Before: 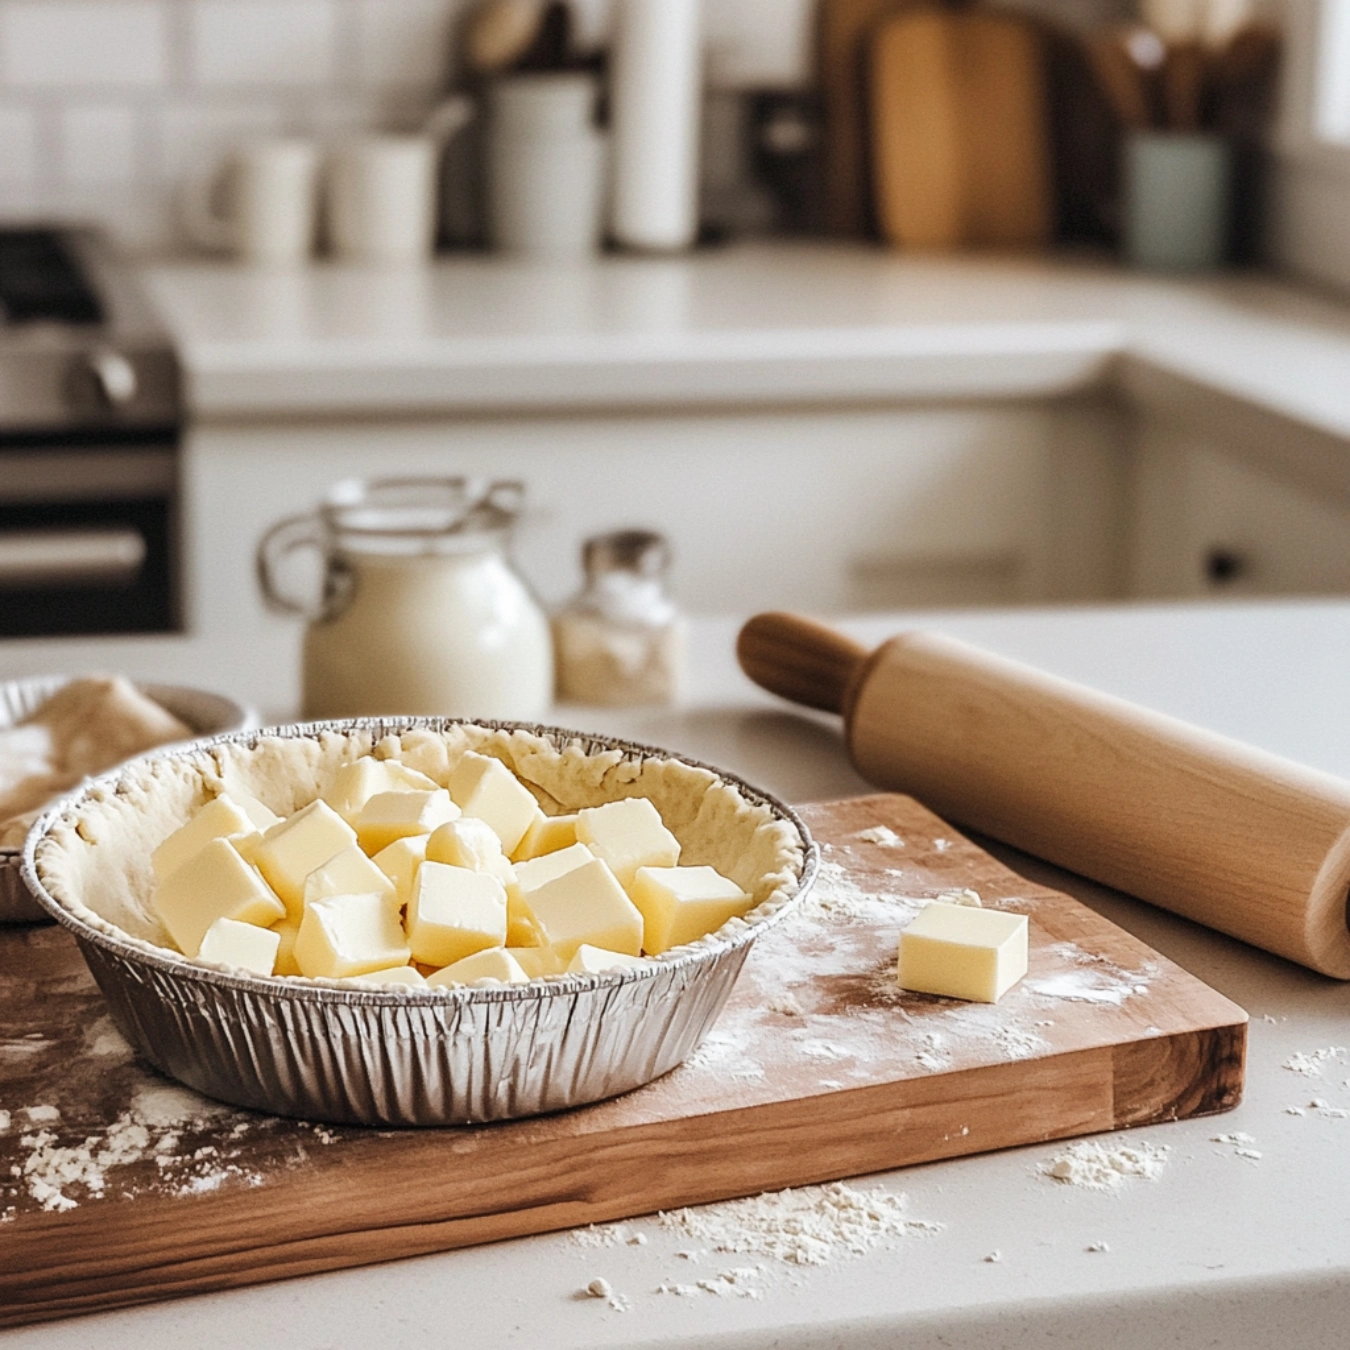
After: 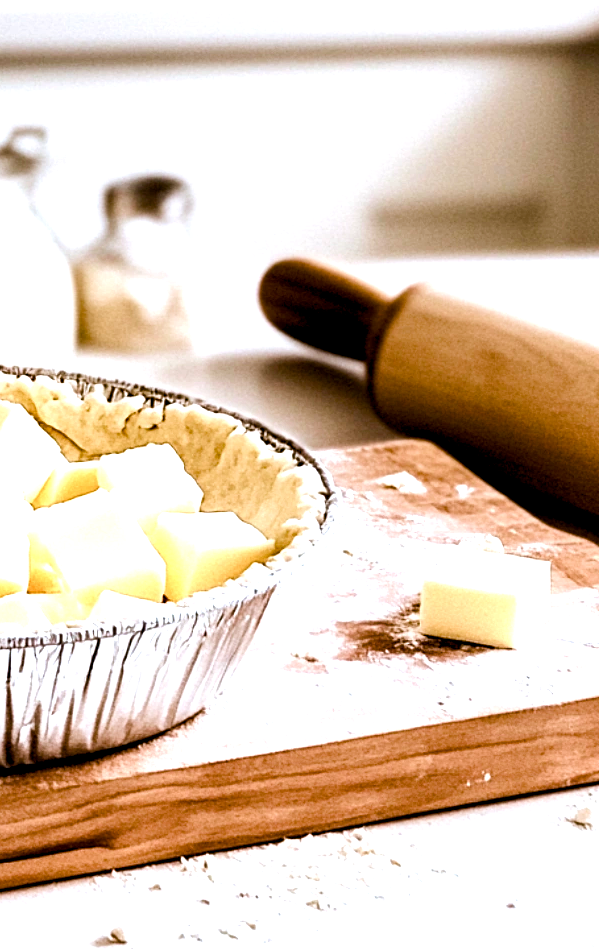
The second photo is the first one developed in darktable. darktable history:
color correction: highlights a* -0.772, highlights b* -8.92
color balance rgb: shadows lift › luminance -9.41%, highlights gain › luminance 17.6%, global offset › luminance -1.45%, perceptual saturation grading › highlights -17.77%, perceptual saturation grading › mid-tones 33.1%, perceptual saturation grading › shadows 50.52%, global vibrance 24.22%
tone equalizer: -8 EV -1.08 EV, -7 EV -1.01 EV, -6 EV -0.867 EV, -5 EV -0.578 EV, -3 EV 0.578 EV, -2 EV 0.867 EV, -1 EV 1.01 EV, +0 EV 1.08 EV, edges refinement/feathering 500, mask exposure compensation -1.57 EV, preserve details no
crop: left 35.432%, top 26.233%, right 20.145%, bottom 3.432%
velvia: strength 17%
